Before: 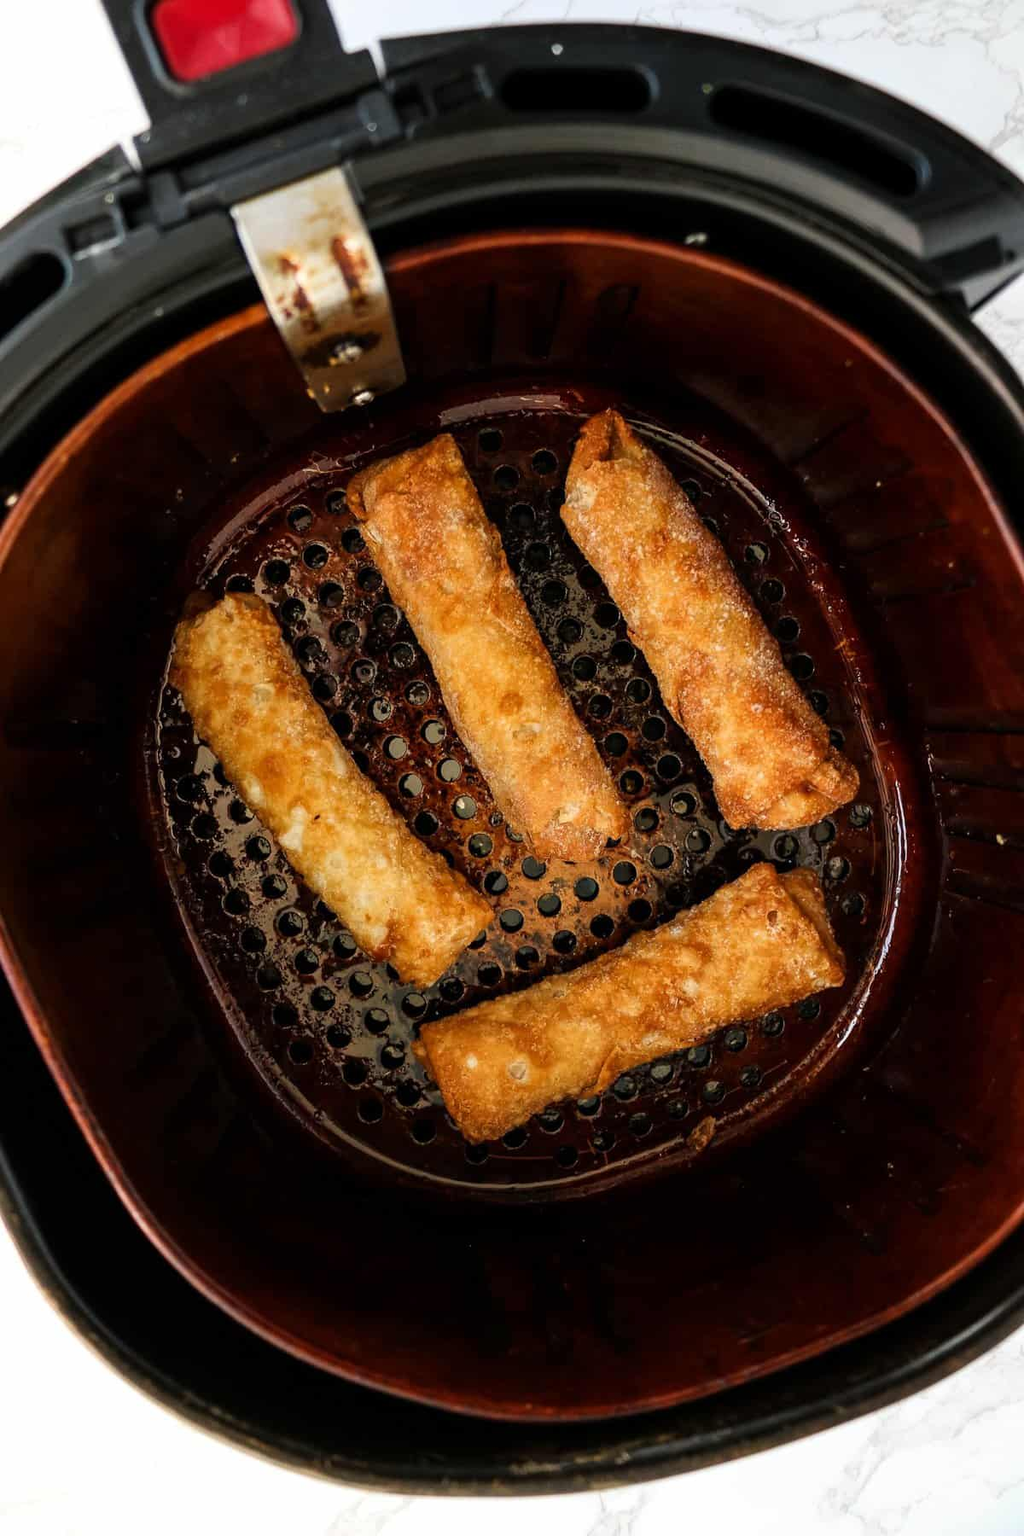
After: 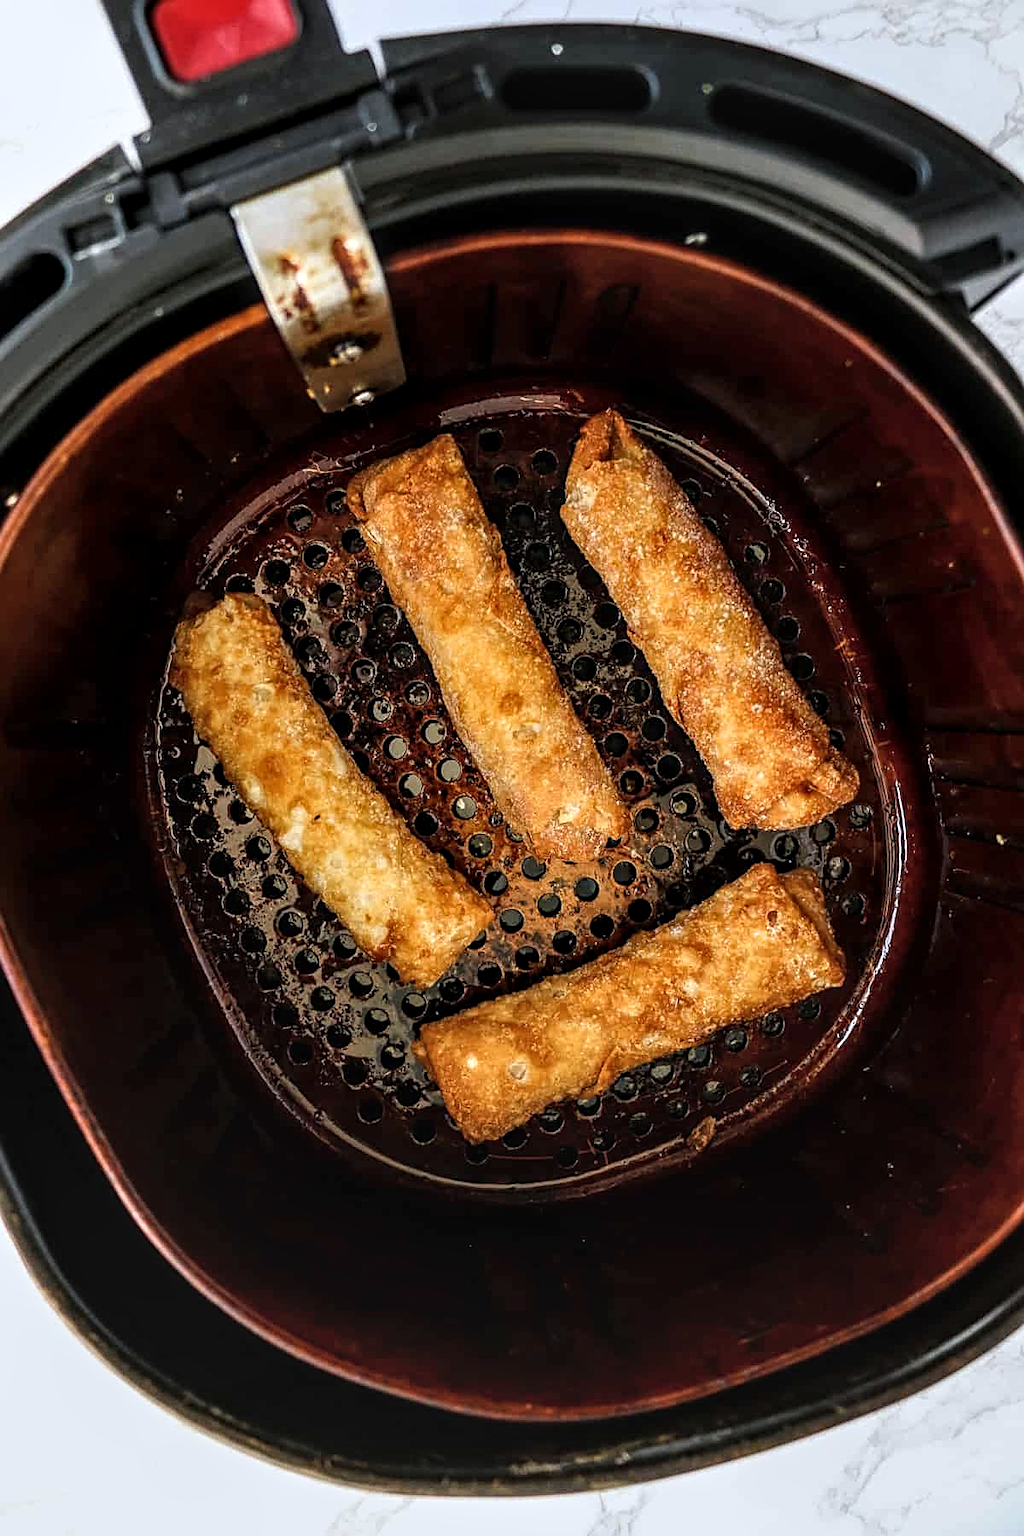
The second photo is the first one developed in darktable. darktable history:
sharpen: on, module defaults
white balance: red 0.976, blue 1.04
local contrast: detail 140%
